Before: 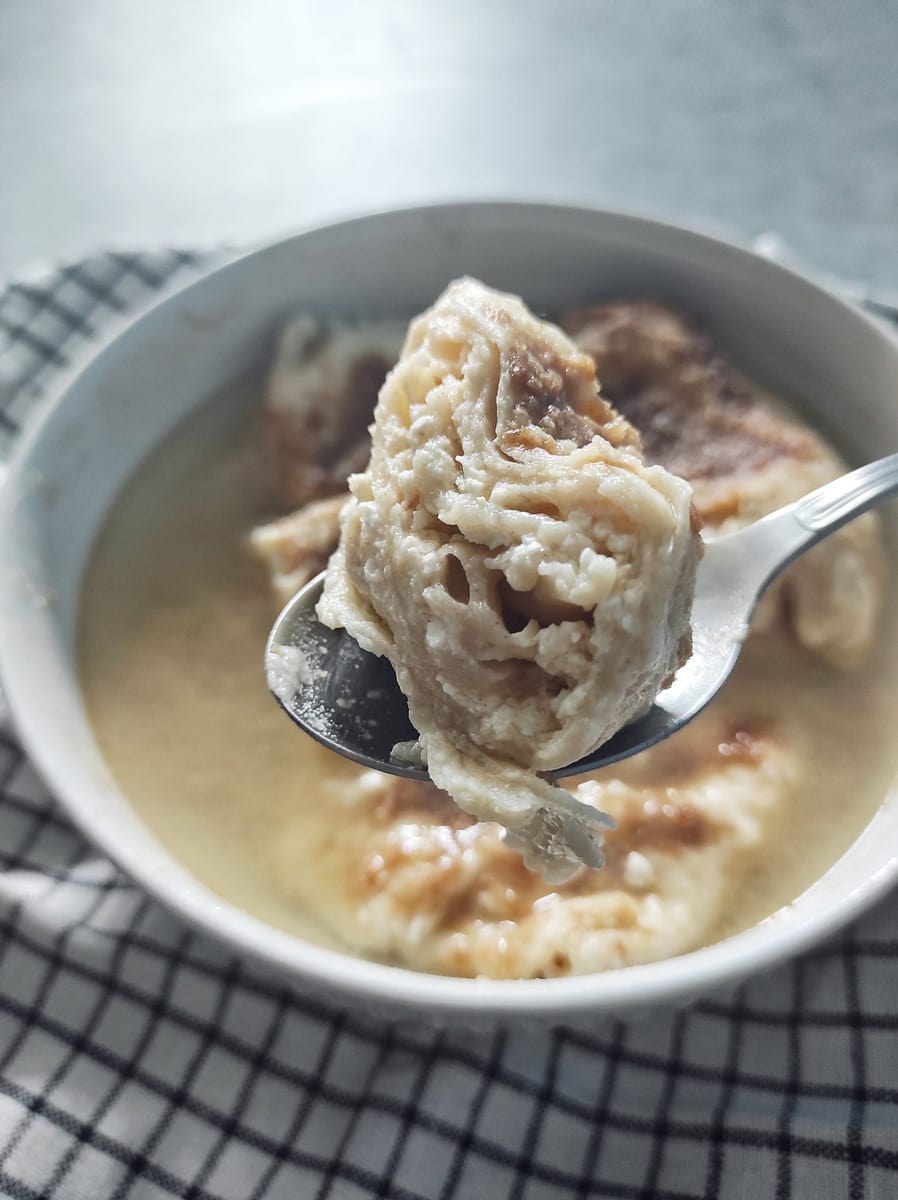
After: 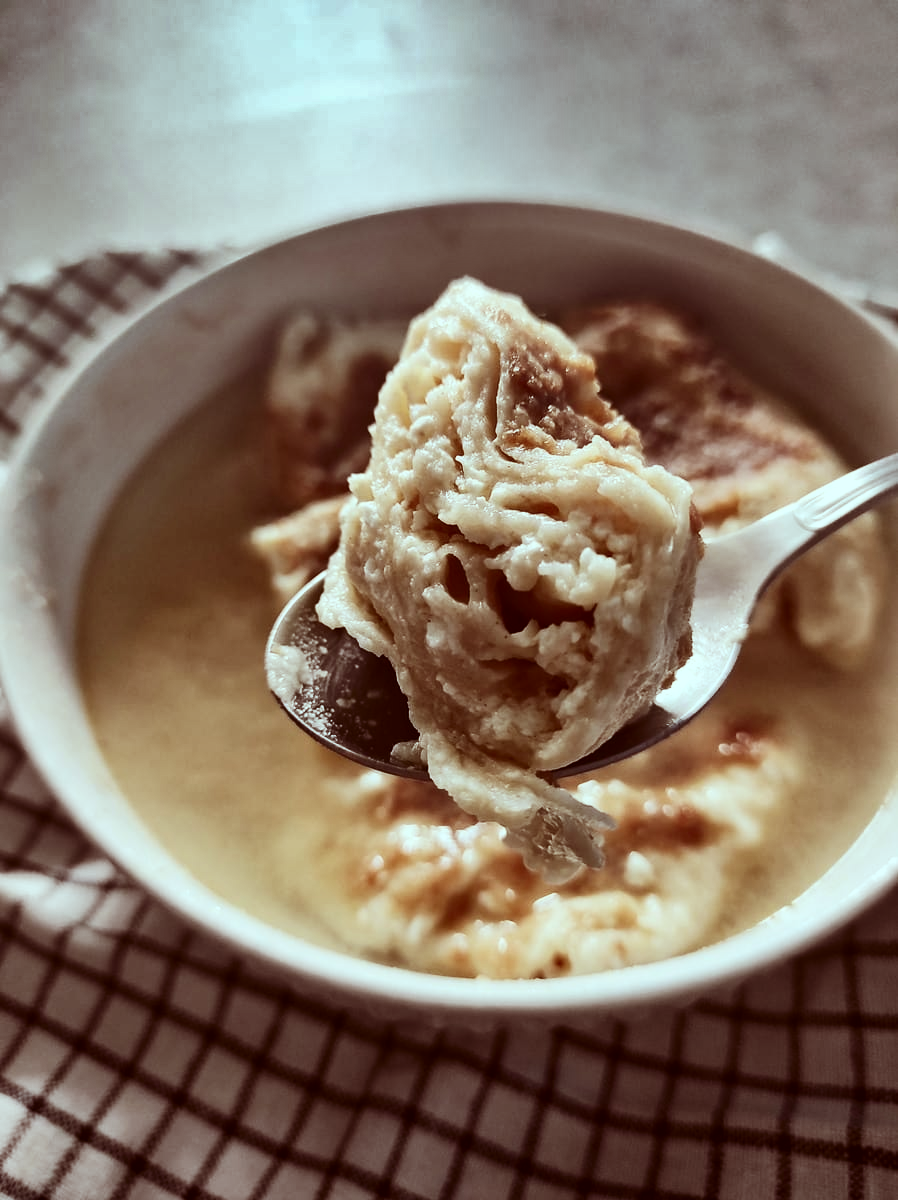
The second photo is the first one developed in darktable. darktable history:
contrast brightness saturation: contrast 0.21, brightness -0.11, saturation 0.21
color balance: lift [1, 0.994, 1.002, 1.006], gamma [0.957, 1.081, 1.016, 0.919], gain [0.97, 0.972, 1.01, 1.028], input saturation 91.06%, output saturation 79.8%
color correction: highlights a* -7.23, highlights b* -0.161, shadows a* 20.08, shadows b* 11.73
shadows and highlights: shadows 20.91, highlights -82.73, soften with gaussian
